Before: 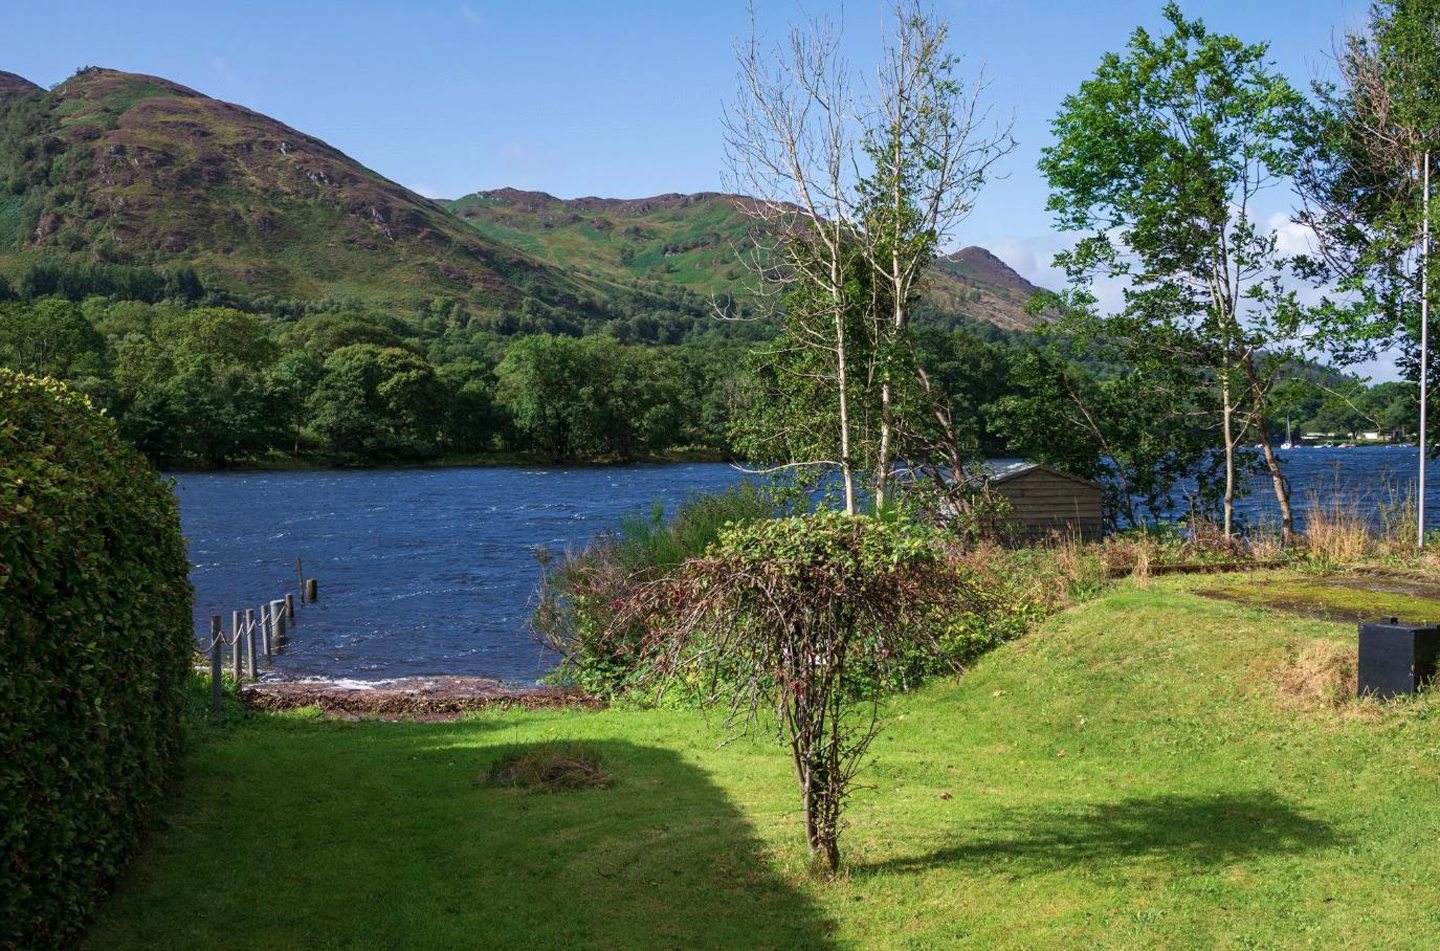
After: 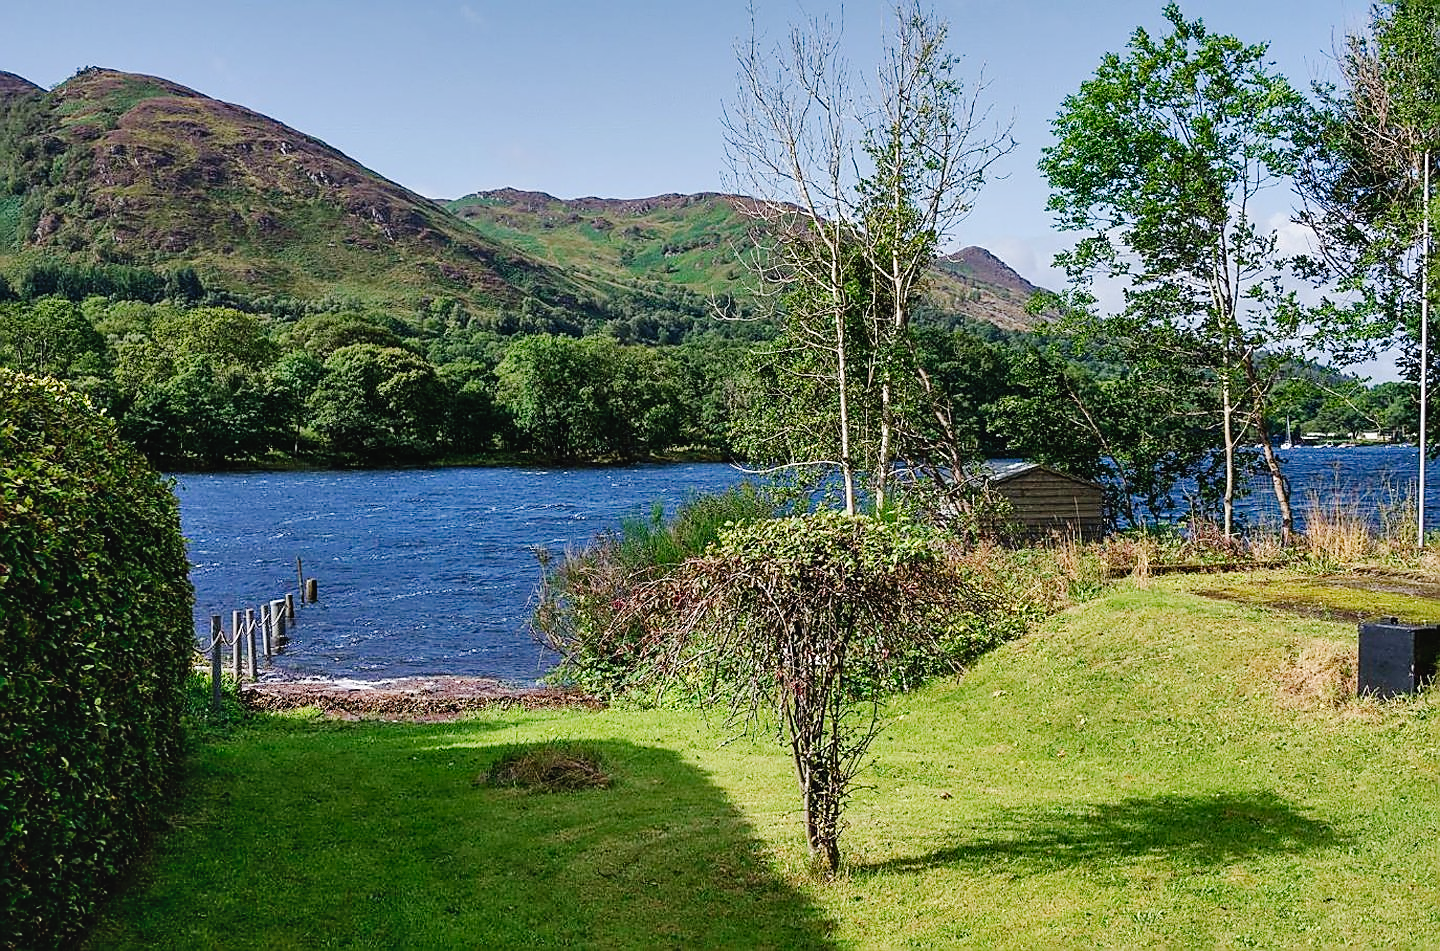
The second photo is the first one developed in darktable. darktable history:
tone curve: curves: ch0 [(0, 0.019) (0.066, 0.043) (0.189, 0.182) (0.359, 0.417) (0.485, 0.576) (0.656, 0.734) (0.851, 0.861) (0.997, 0.959)]; ch1 [(0, 0) (0.179, 0.123) (0.381, 0.36) (0.425, 0.41) (0.474, 0.472) (0.499, 0.501) (0.514, 0.517) (0.571, 0.584) (0.649, 0.677) (0.812, 0.856) (1, 1)]; ch2 [(0, 0) (0.246, 0.214) (0.421, 0.427) (0.459, 0.484) (0.5, 0.504) (0.518, 0.523) (0.529, 0.544) (0.56, 0.581) (0.617, 0.631) (0.744, 0.734) (0.867, 0.821) (0.993, 0.889)], preserve colors none
sharpen: radius 1.354, amount 1.234, threshold 0.719
shadows and highlights: soften with gaussian
